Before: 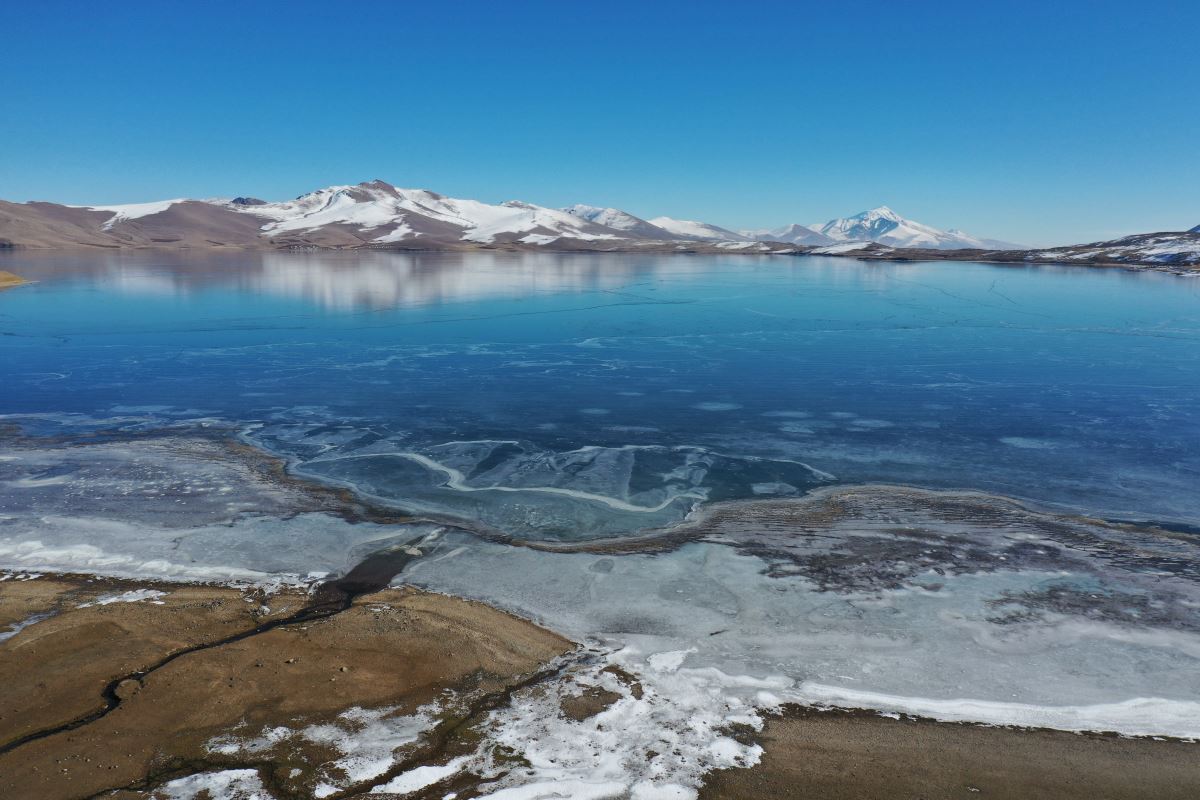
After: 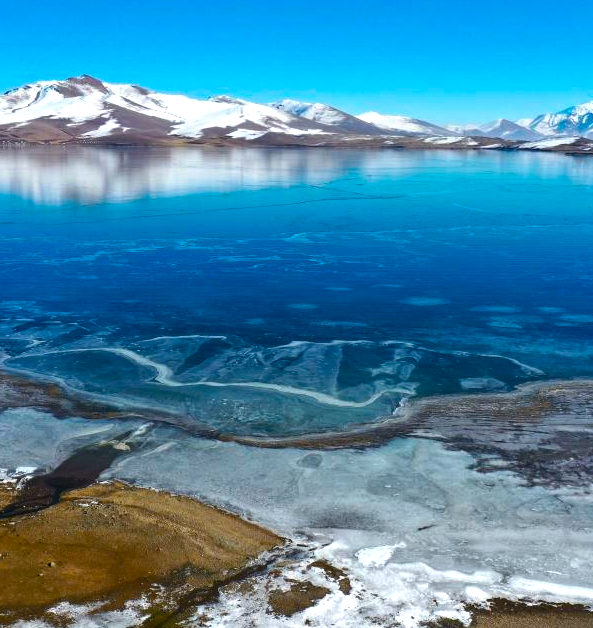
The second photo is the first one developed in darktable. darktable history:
crop and rotate: angle 0.02°, left 24.353%, top 13.219%, right 26.156%, bottom 8.224%
color balance rgb: linear chroma grading › global chroma 9%, perceptual saturation grading › global saturation 36%, perceptual saturation grading › shadows 35%, perceptual brilliance grading › global brilliance 21.21%, perceptual brilliance grading › shadows -35%, global vibrance 21.21%
